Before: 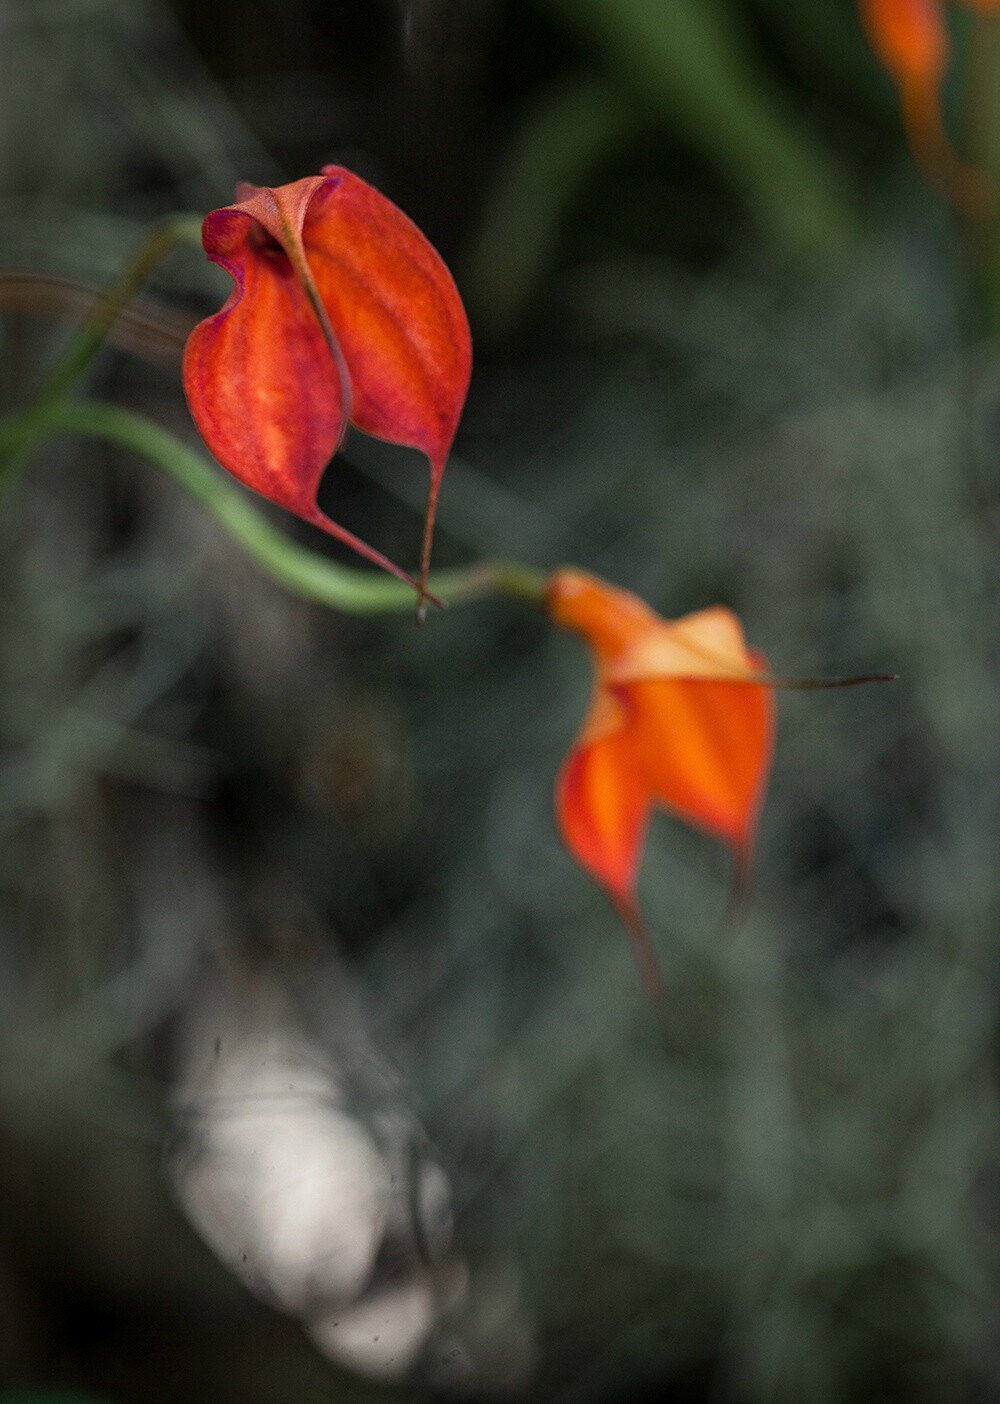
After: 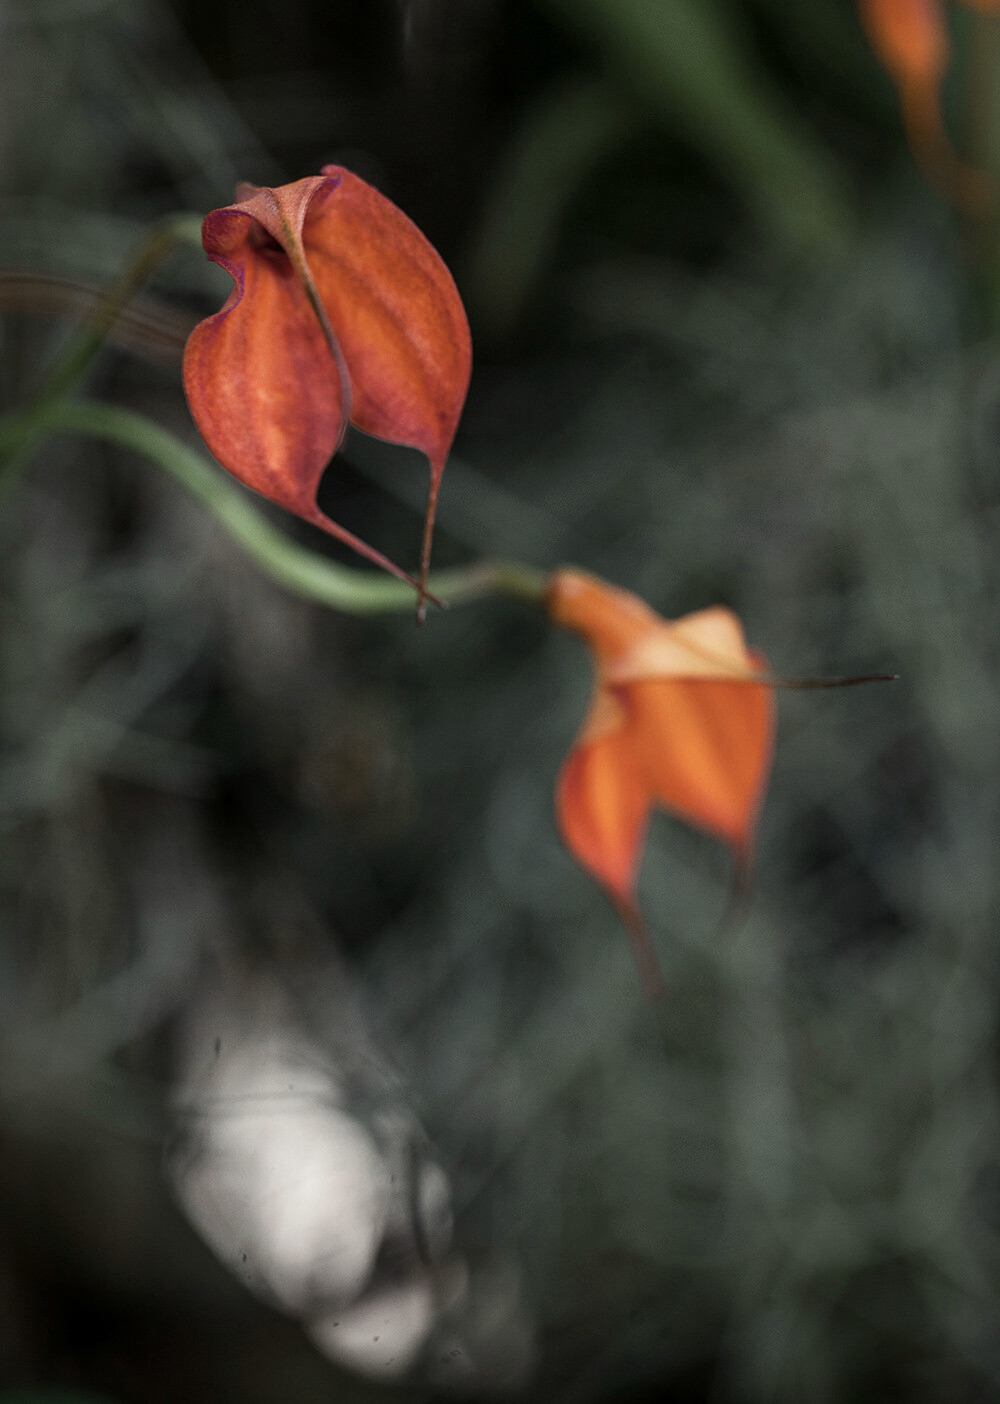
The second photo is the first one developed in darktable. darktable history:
contrast brightness saturation: contrast 0.1, saturation -0.288
